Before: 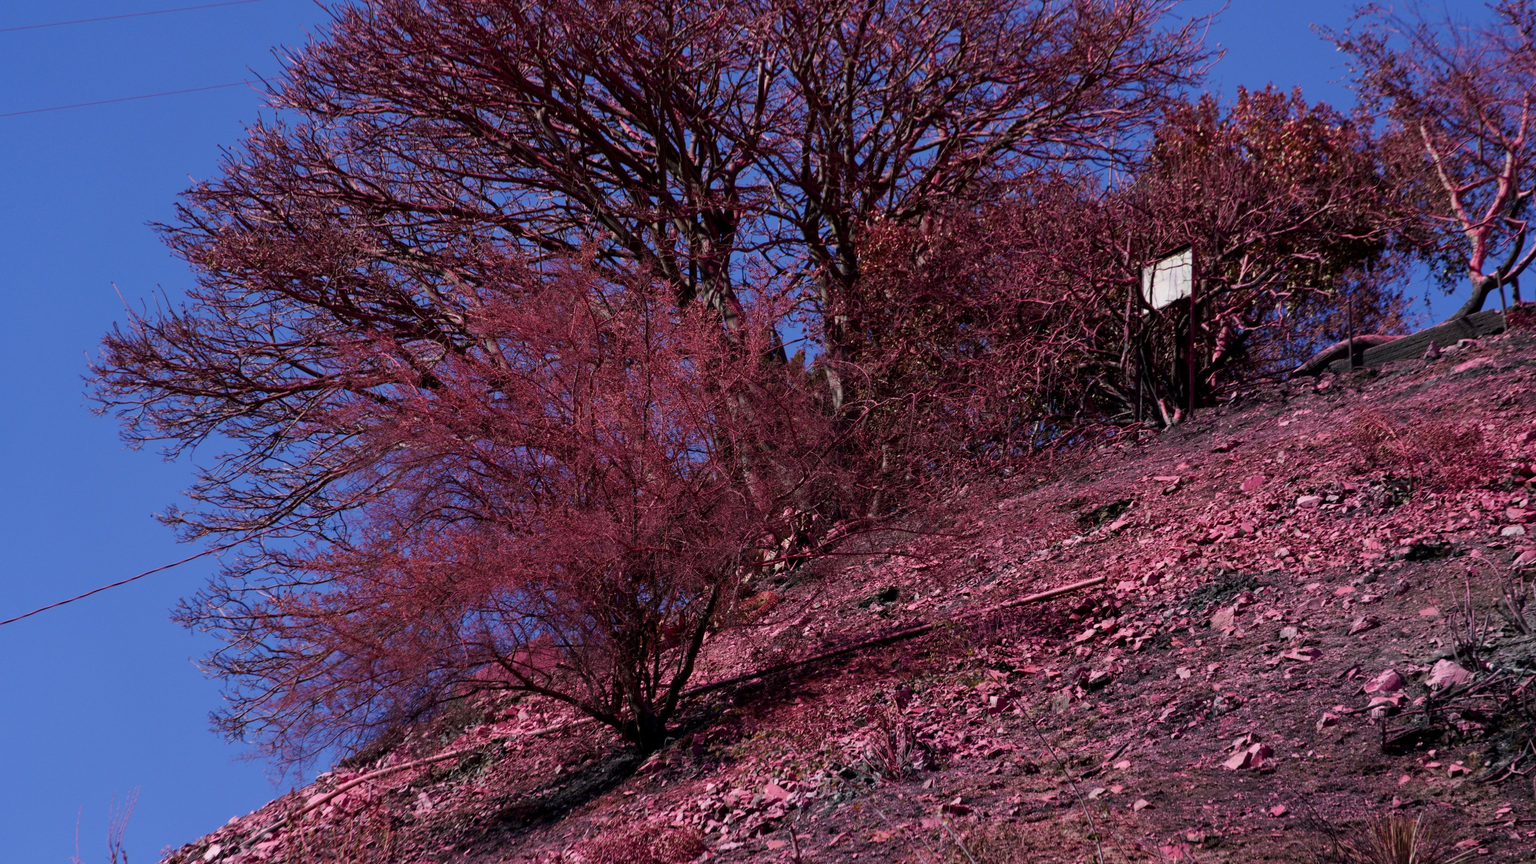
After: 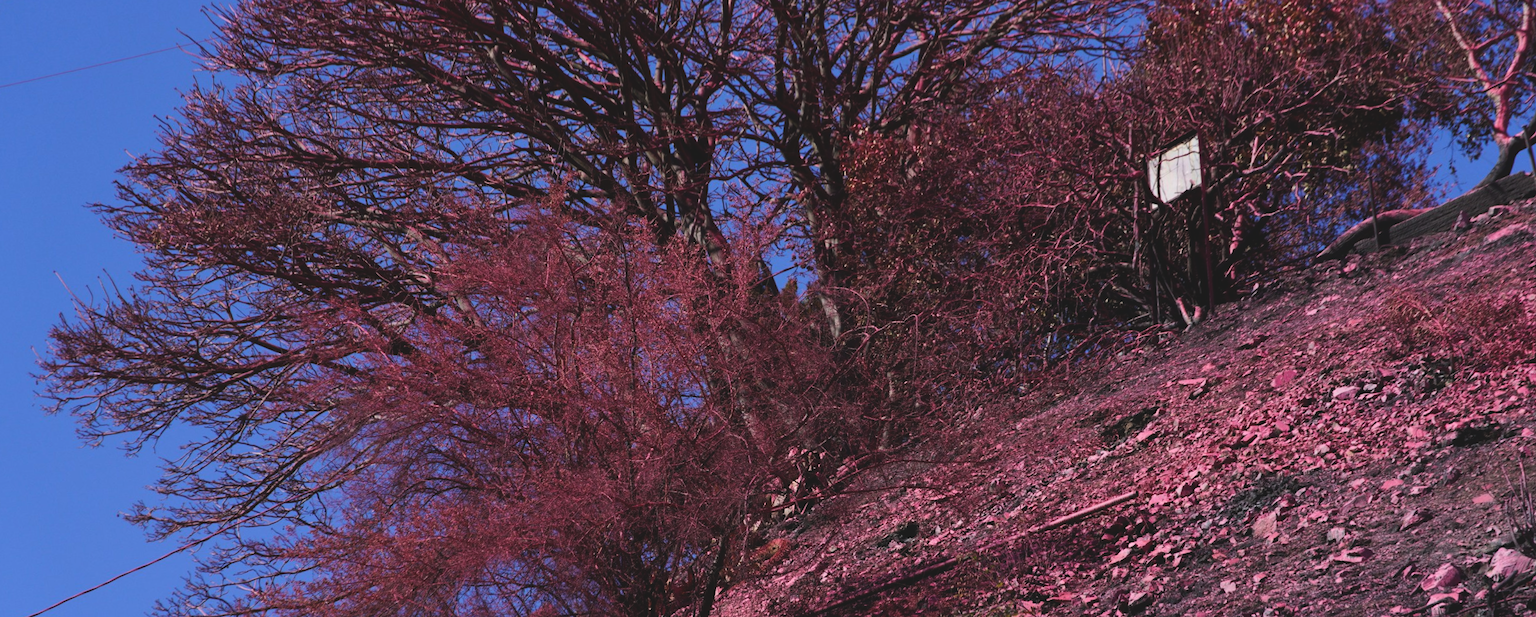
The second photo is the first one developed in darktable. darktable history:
rotate and perspective: rotation -5°, crop left 0.05, crop right 0.952, crop top 0.11, crop bottom 0.89
exposure: black level correction -0.015, exposure -0.5 EV, compensate highlight preservation false
crop: left 0.387%, top 5.469%, bottom 19.809%
tone equalizer: -8 EV -0.417 EV, -7 EV -0.389 EV, -6 EV -0.333 EV, -5 EV -0.222 EV, -3 EV 0.222 EV, -2 EV 0.333 EV, -1 EV 0.389 EV, +0 EV 0.417 EV, edges refinement/feathering 500, mask exposure compensation -1.57 EV, preserve details no
contrast brightness saturation: contrast 0.07, brightness 0.08, saturation 0.18
